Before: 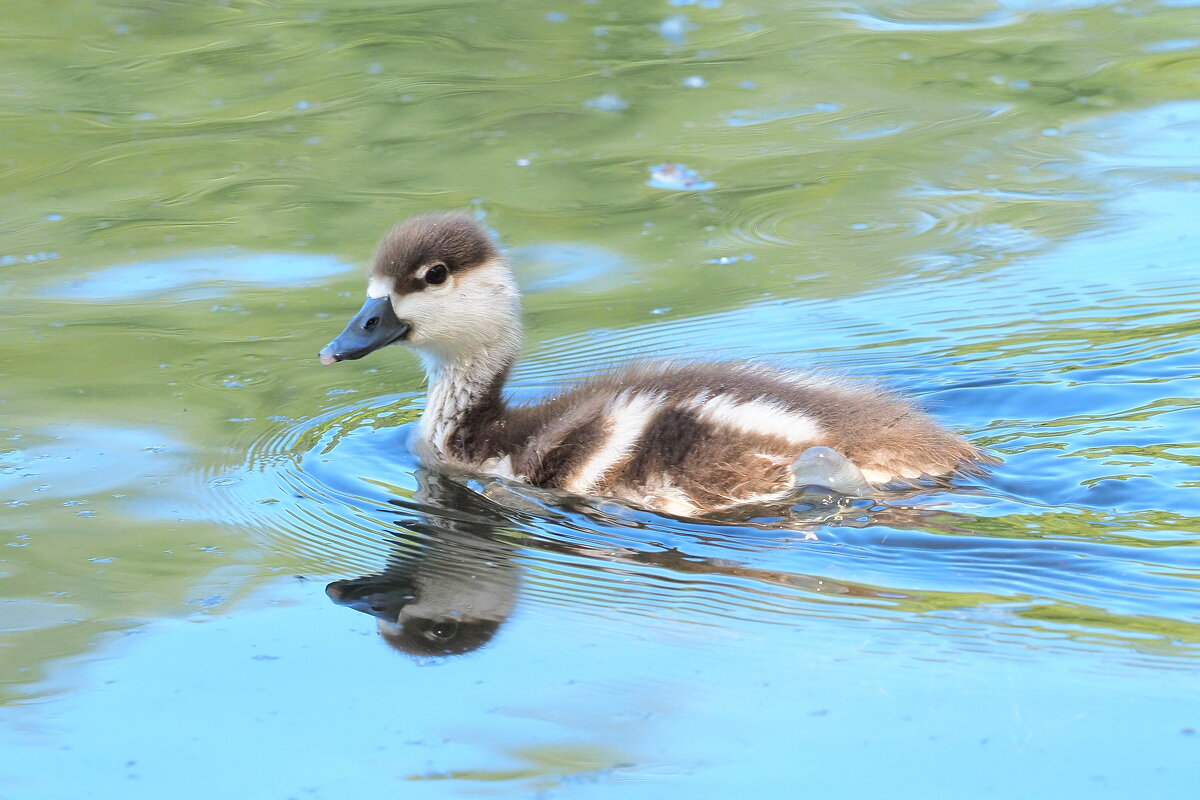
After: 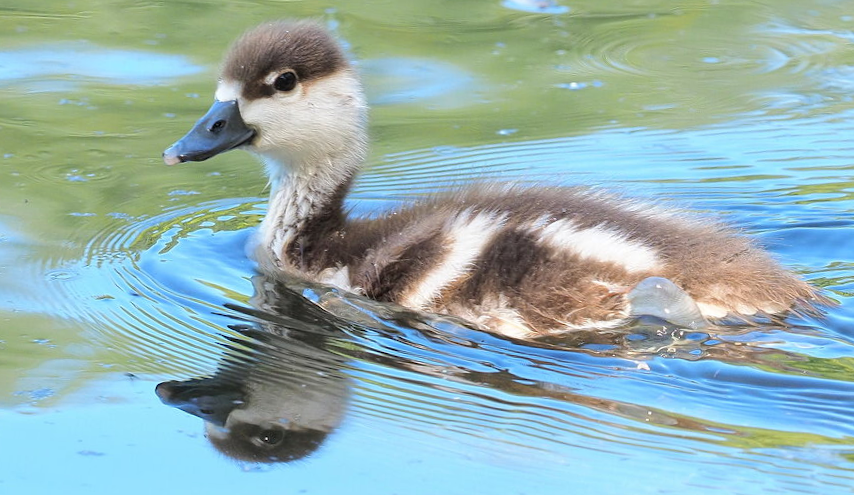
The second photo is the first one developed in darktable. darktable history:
crop and rotate: angle -3.57°, left 9.921%, top 20.402%, right 12.345%, bottom 12.055%
